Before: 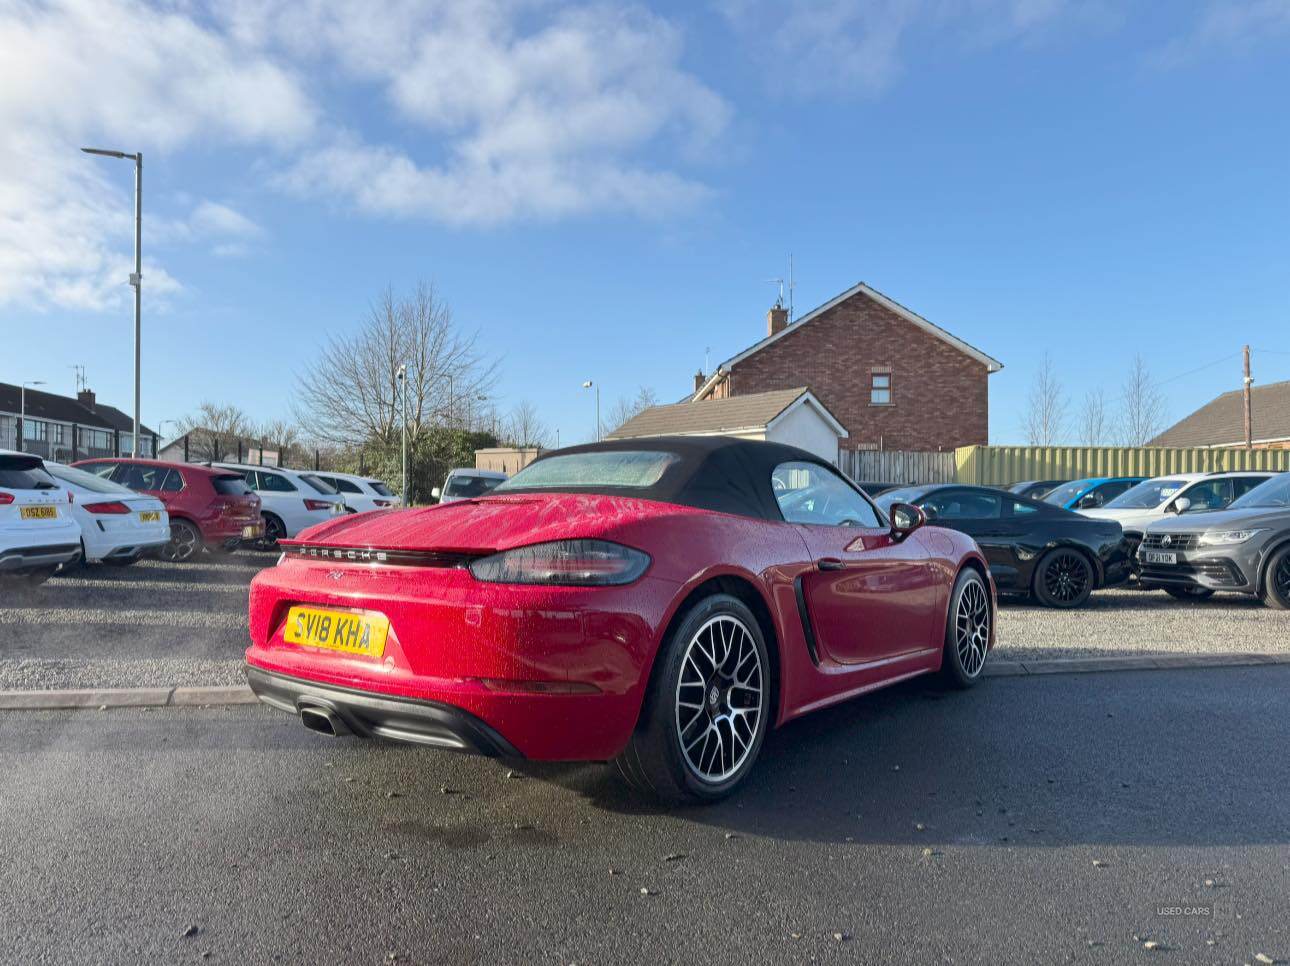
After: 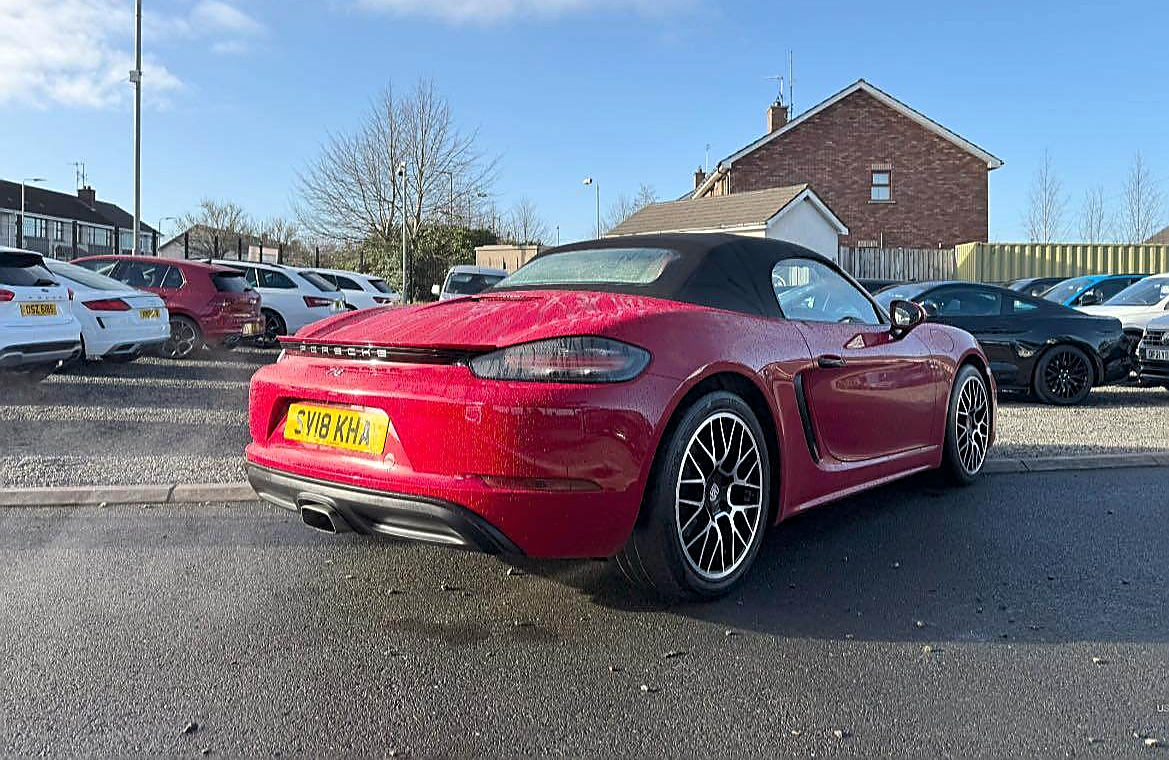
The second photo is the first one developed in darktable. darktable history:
sharpen: radius 1.406, amount 1.245, threshold 0.774
crop: top 21.026%, right 9.345%, bottom 0.264%
levels: levels [0.016, 0.492, 0.969]
